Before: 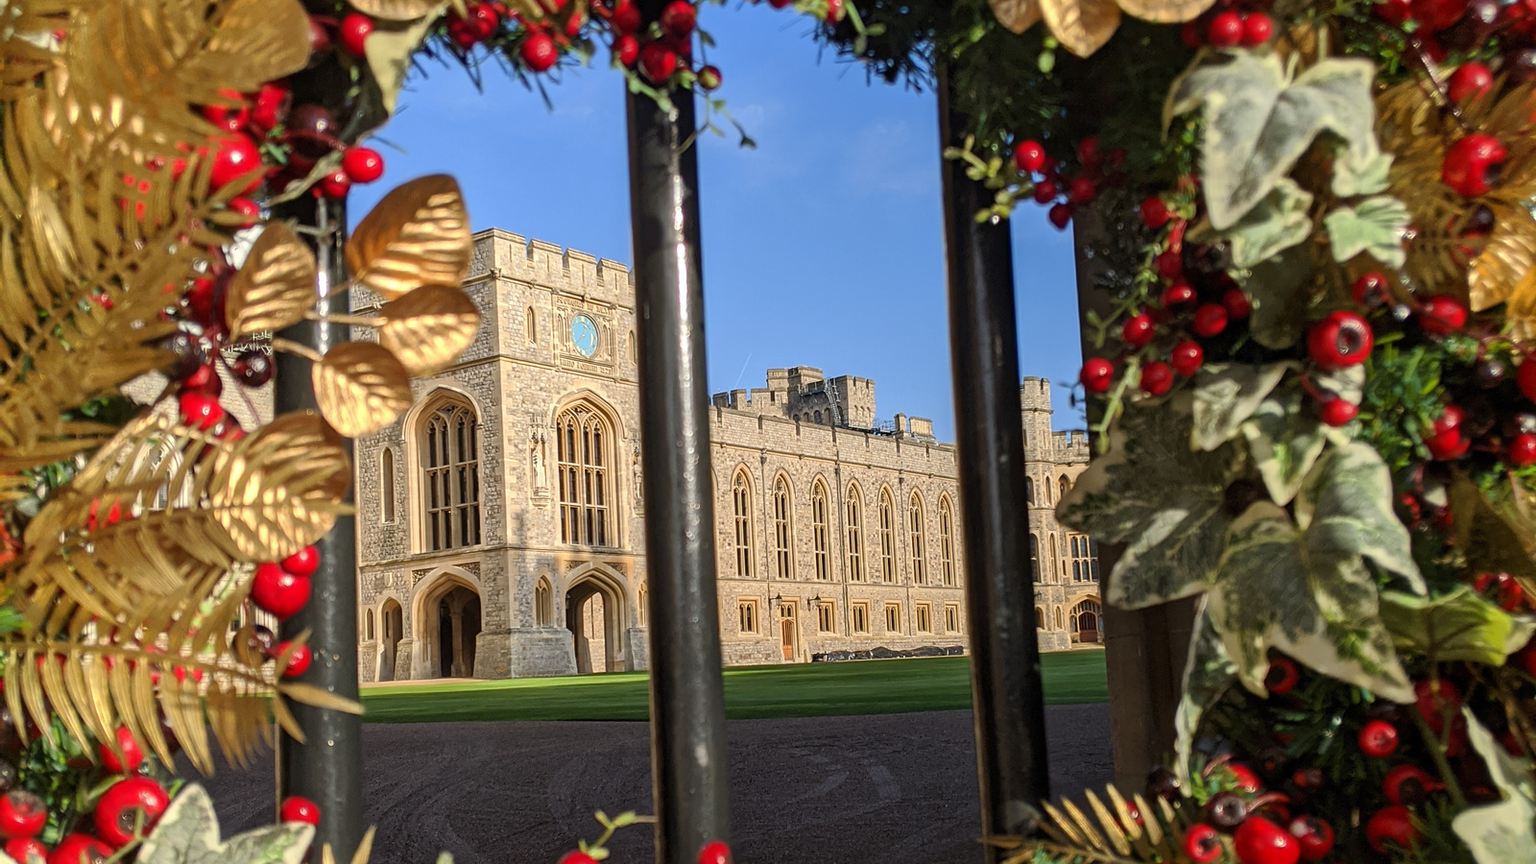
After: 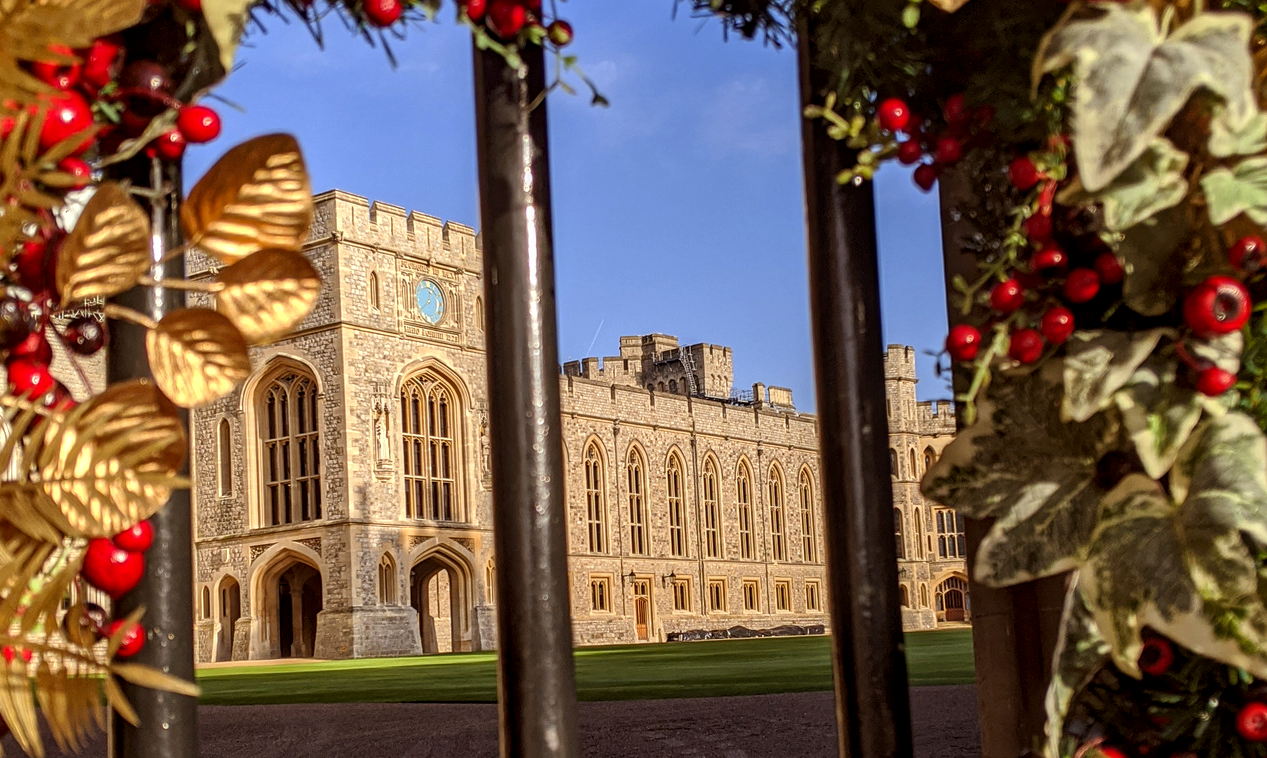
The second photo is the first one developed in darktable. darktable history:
rgb levels: mode RGB, independent channels, levels [[0, 0.5, 1], [0, 0.521, 1], [0, 0.536, 1]]
crop: left 11.225%, top 5.381%, right 9.565%, bottom 10.314%
local contrast: detail 130%
